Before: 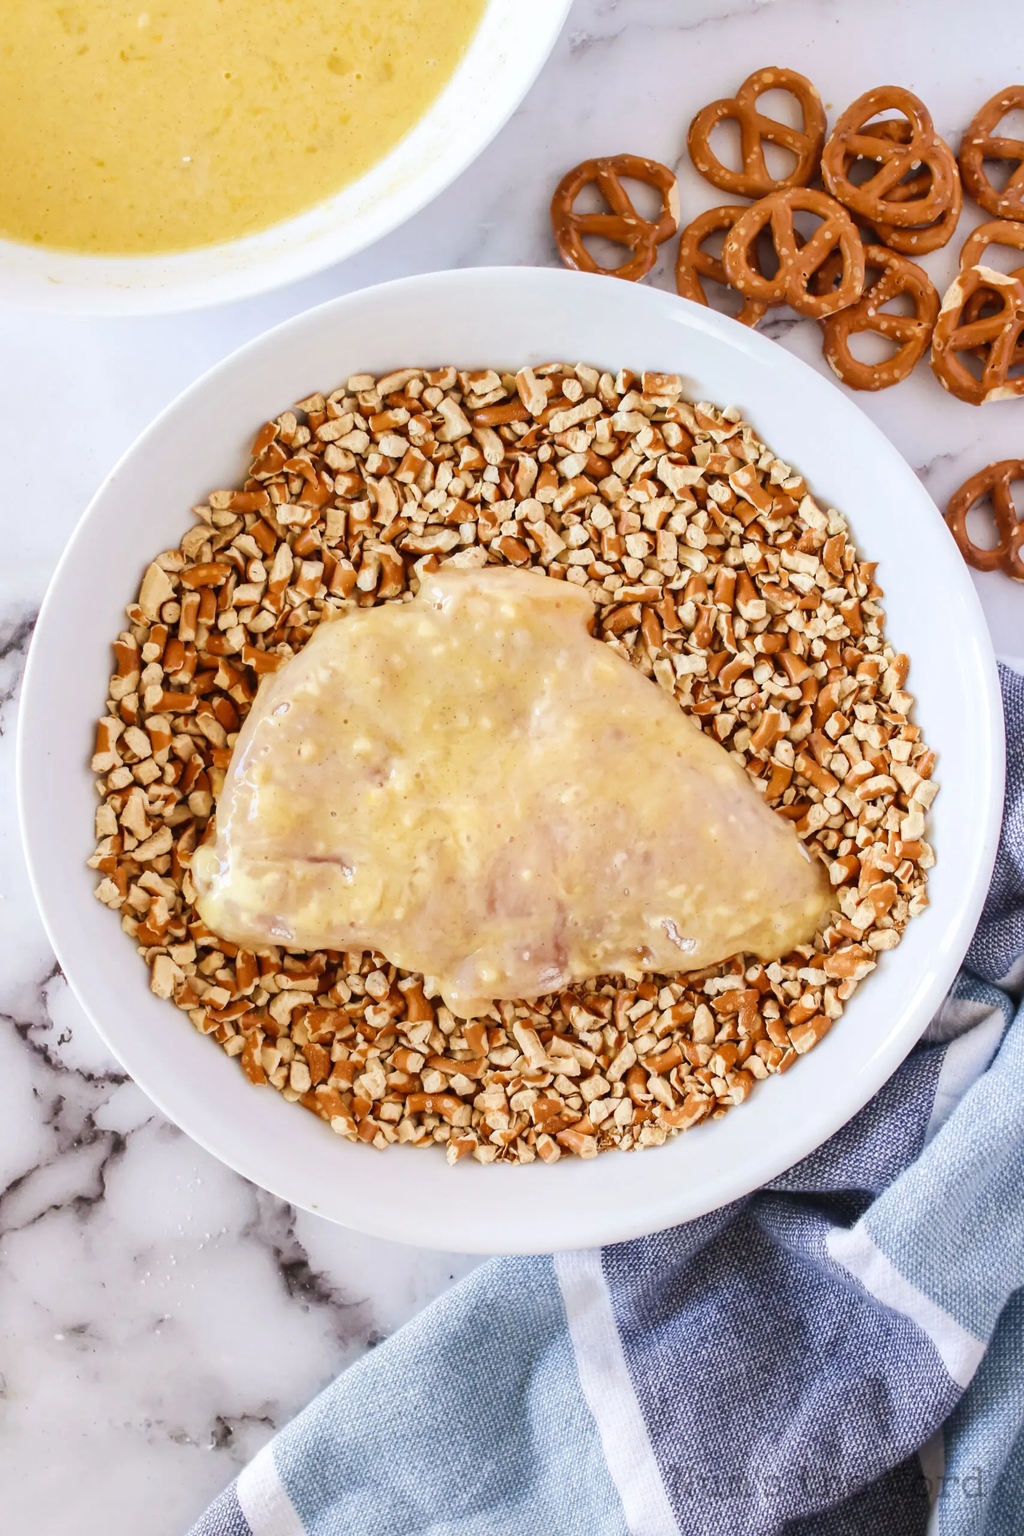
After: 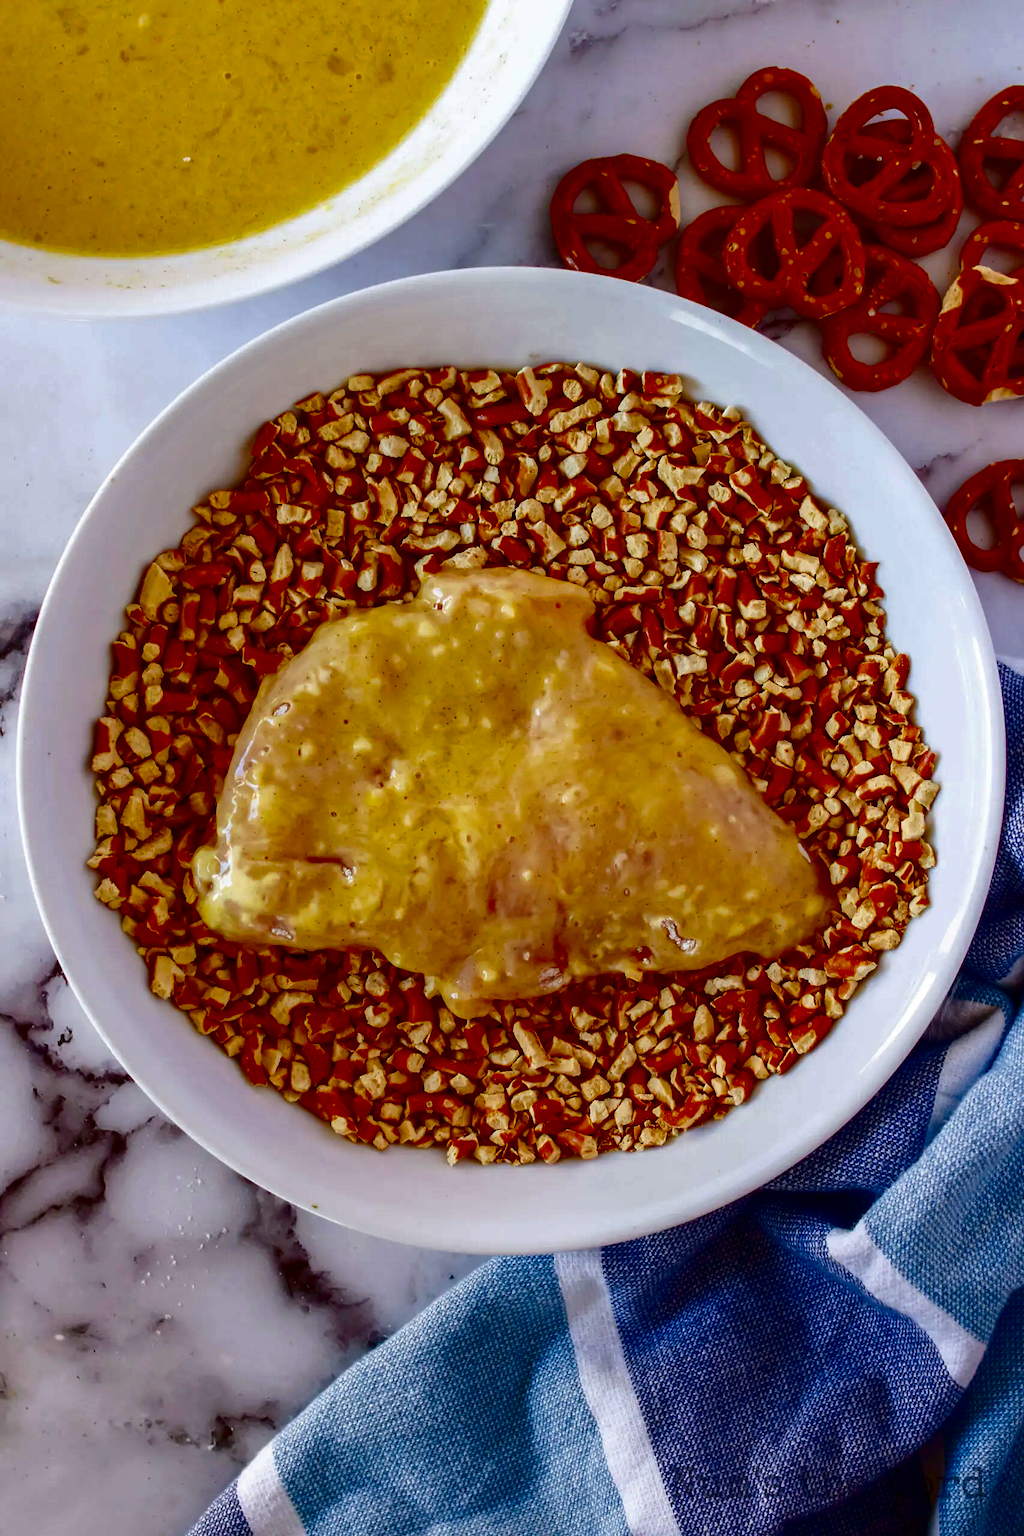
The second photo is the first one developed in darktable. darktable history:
contrast brightness saturation: brightness -0.996, saturation 0.985
